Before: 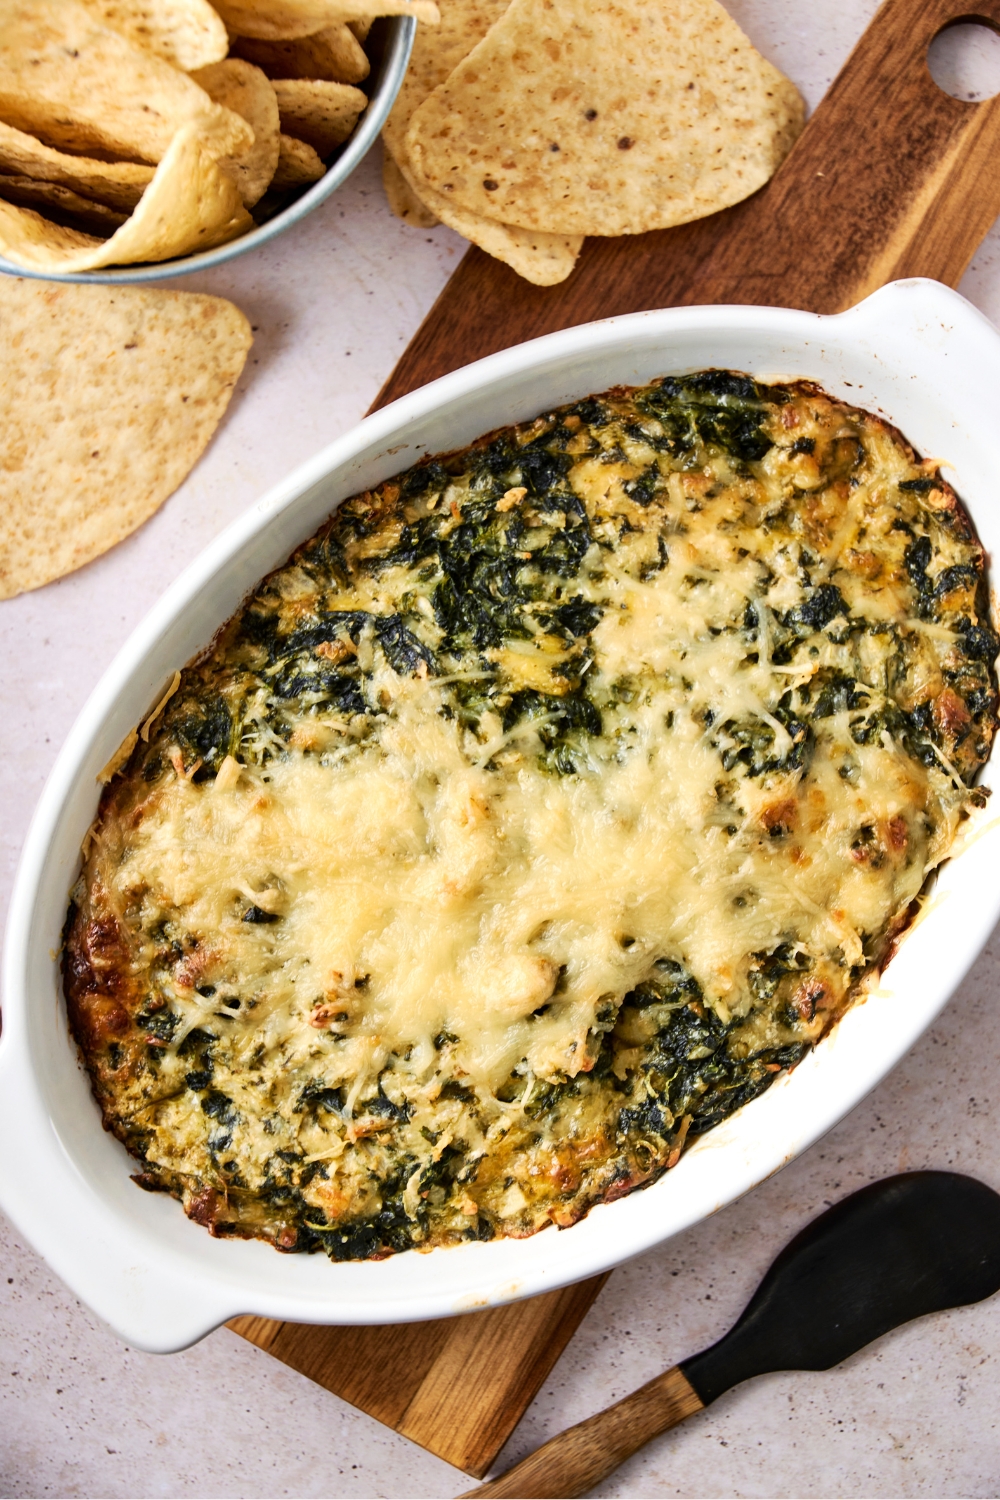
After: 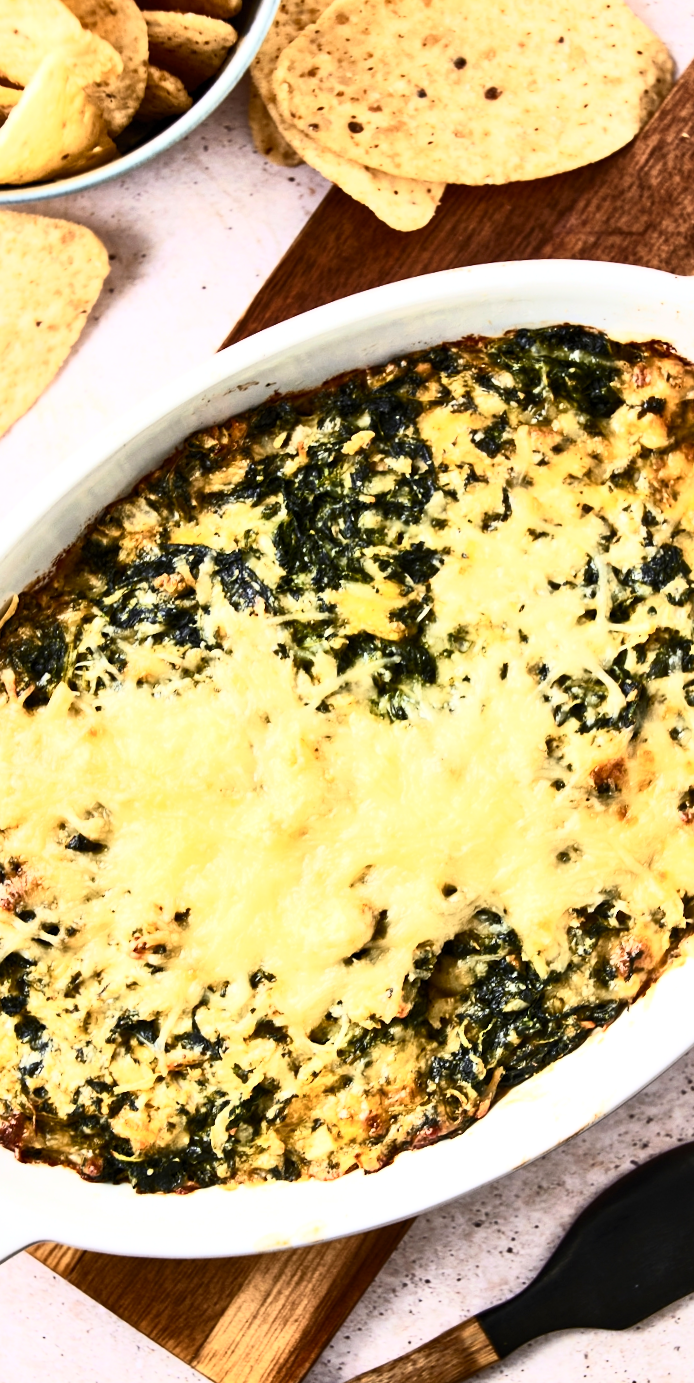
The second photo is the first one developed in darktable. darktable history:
crop and rotate: angle -3.25°, left 14.003%, top 0.014%, right 10.743%, bottom 0.036%
local contrast: mode bilateral grid, contrast 20, coarseness 50, detail 119%, midtone range 0.2
contrast brightness saturation: contrast 0.601, brightness 0.356, saturation 0.138
base curve: curves: ch0 [(0, 0) (0.303, 0.277) (1, 1)], preserve colors none
